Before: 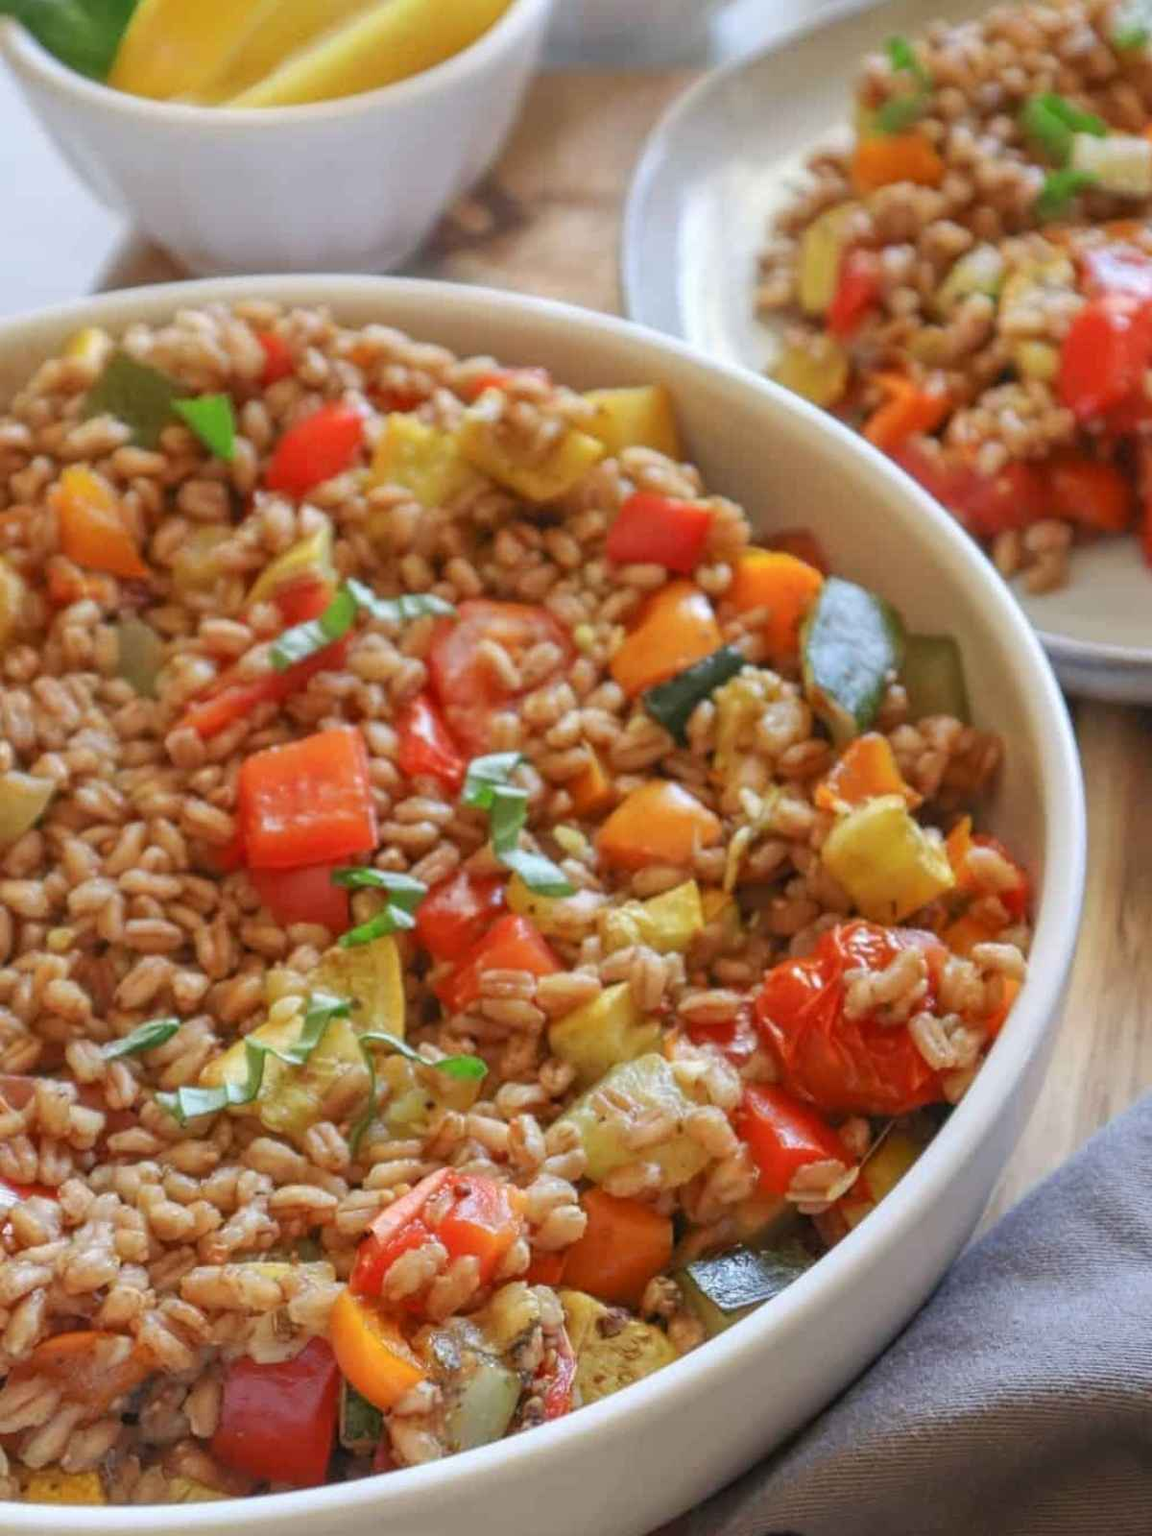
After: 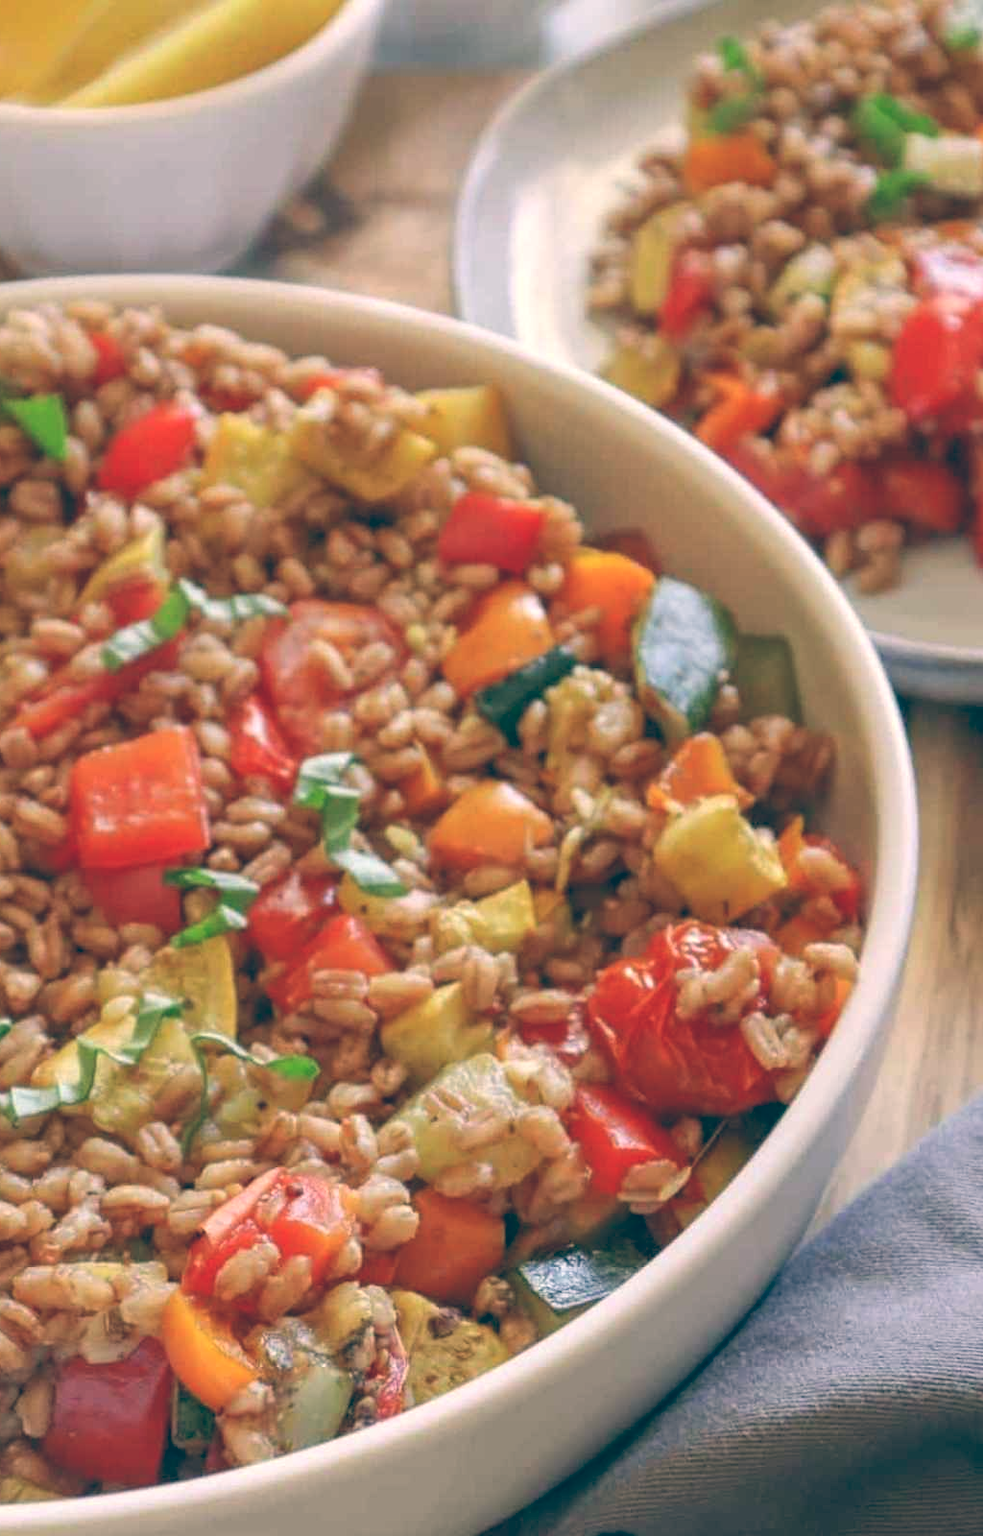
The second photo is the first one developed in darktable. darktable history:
color balance: lift [1.006, 0.985, 1.002, 1.015], gamma [1, 0.953, 1.008, 1.047], gain [1.076, 1.13, 1.004, 0.87]
crop and rotate: left 14.584%
